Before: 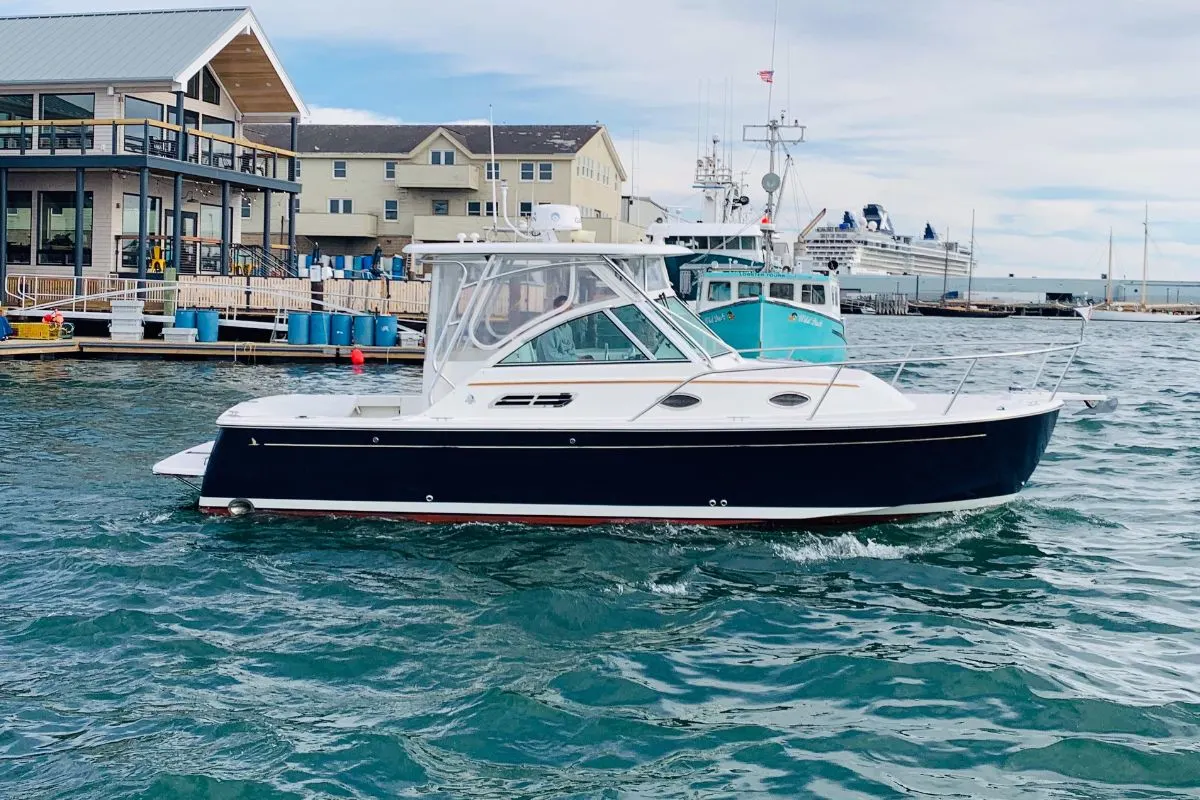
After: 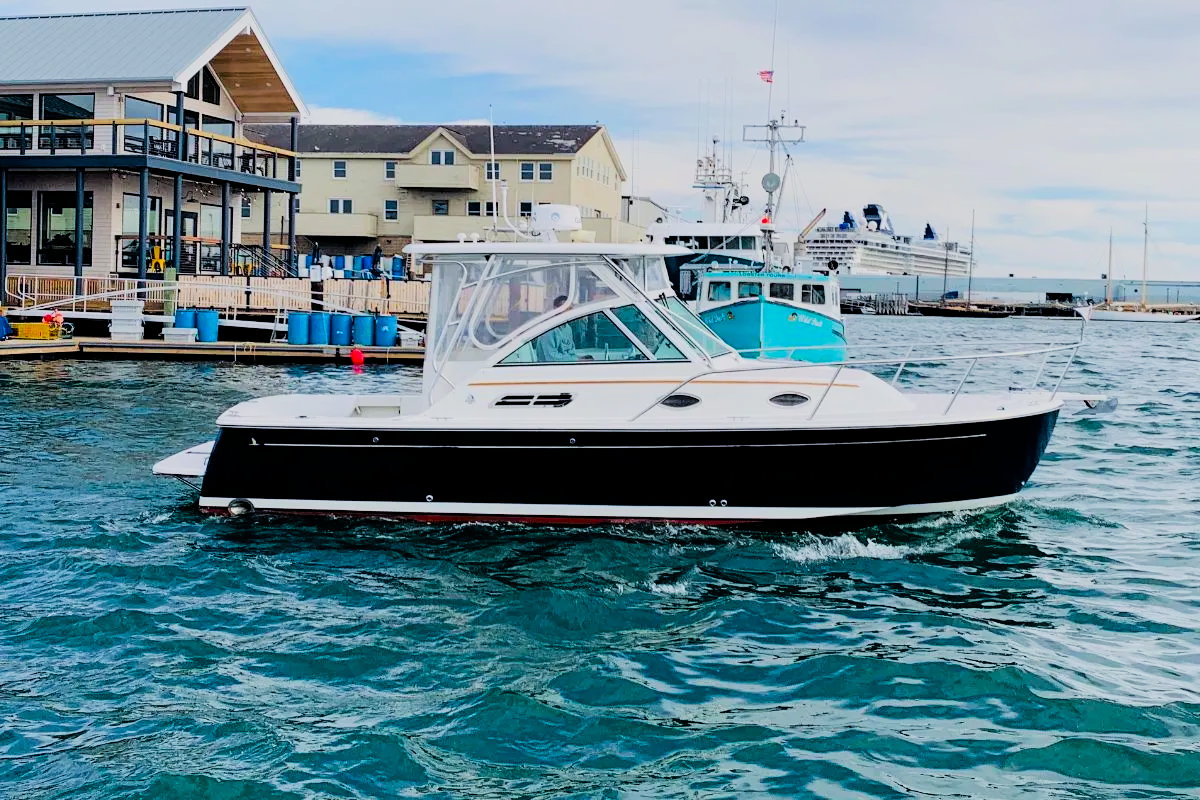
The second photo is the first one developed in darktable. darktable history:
contrast brightness saturation: saturation 0.5
filmic rgb: black relative exposure -5 EV, hardness 2.88, contrast 1.3, highlights saturation mix -30%
